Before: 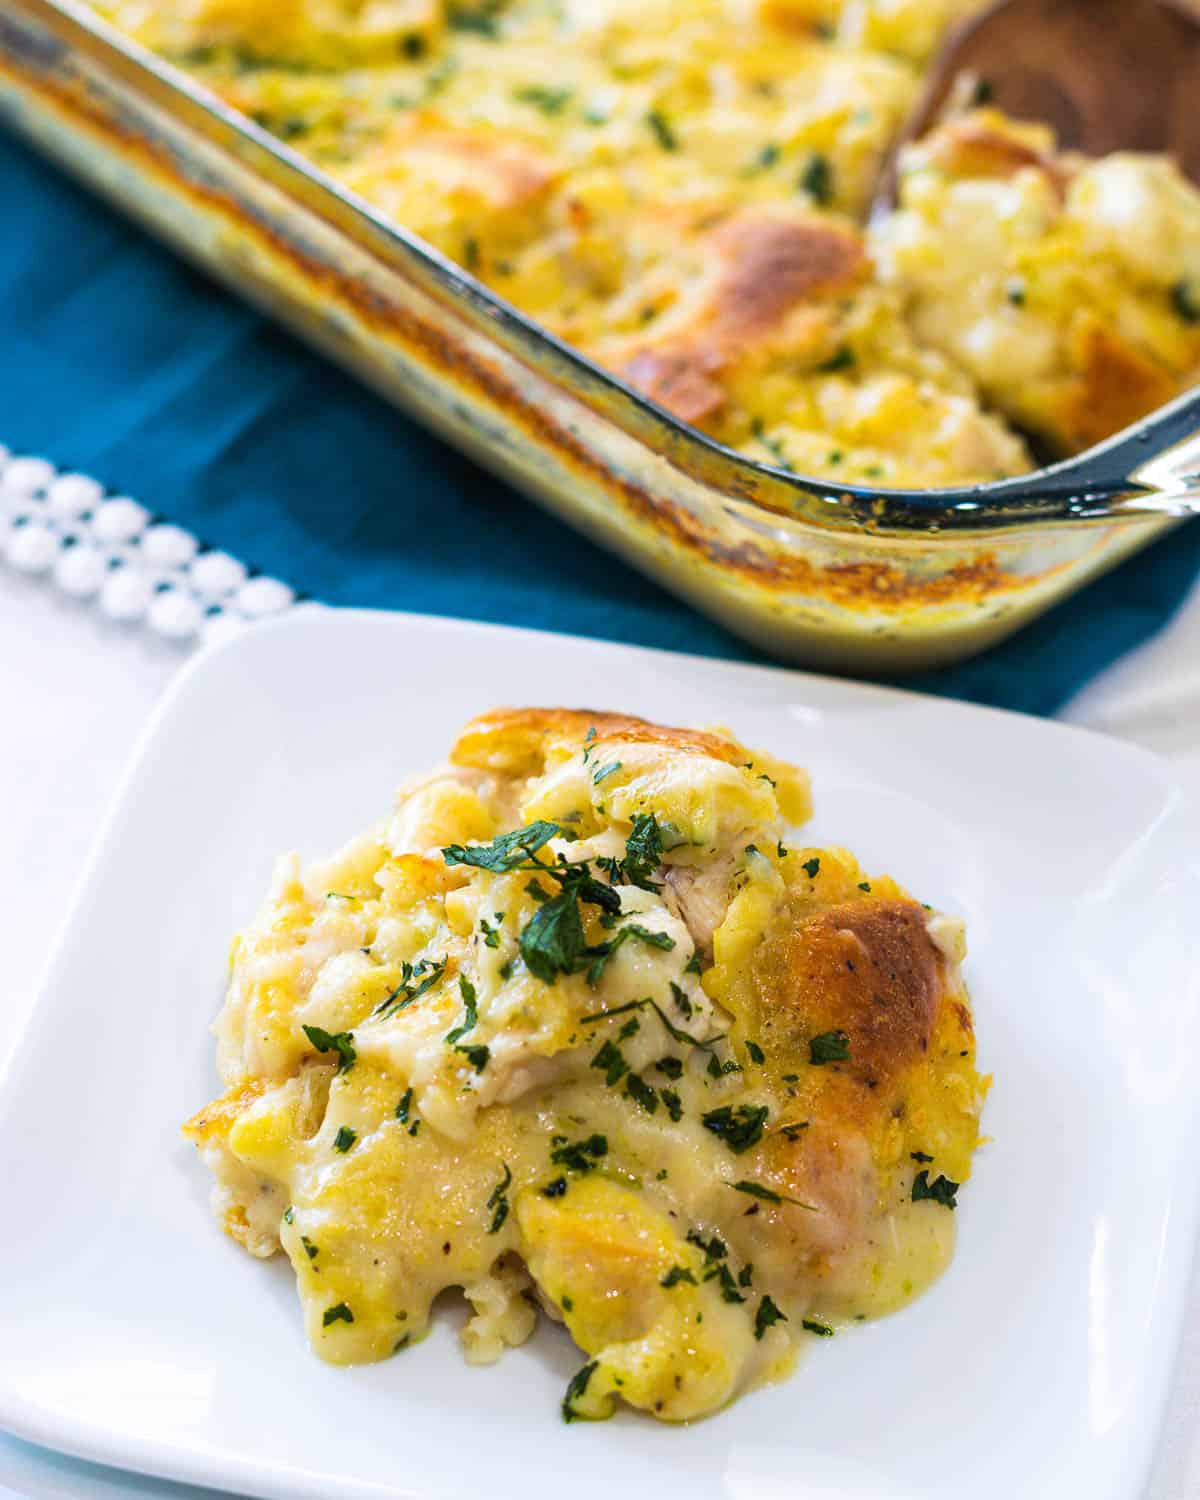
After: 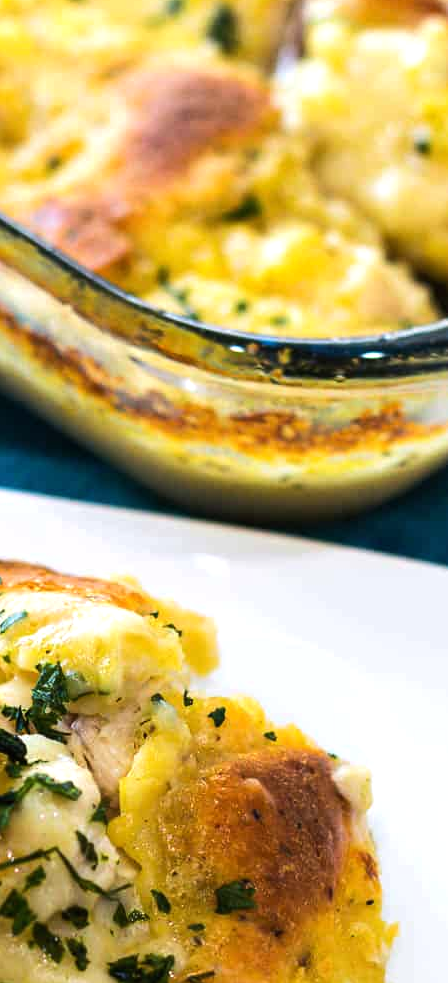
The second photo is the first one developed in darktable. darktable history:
crop and rotate: left 49.573%, top 10.13%, right 13.072%, bottom 24.293%
tone equalizer: -8 EV -0.443 EV, -7 EV -0.409 EV, -6 EV -0.31 EV, -5 EV -0.219 EV, -3 EV 0.256 EV, -2 EV 0.335 EV, -1 EV 0.382 EV, +0 EV 0.44 EV, edges refinement/feathering 500, mask exposure compensation -1.57 EV, preserve details no
